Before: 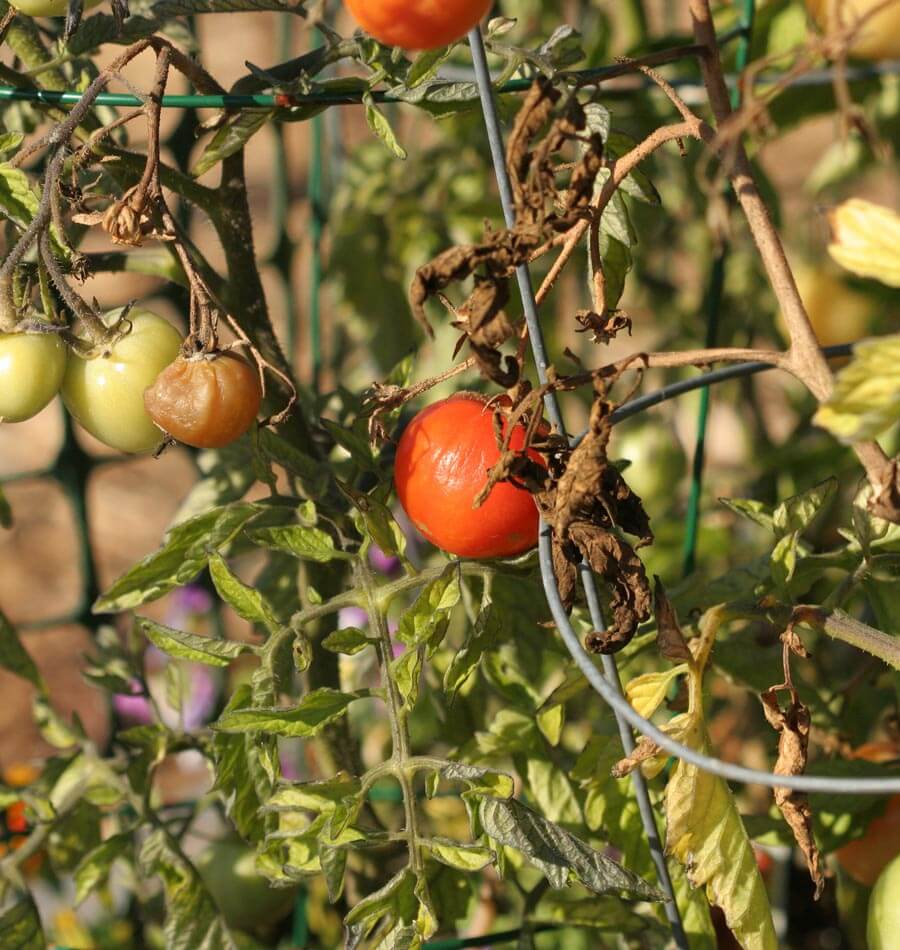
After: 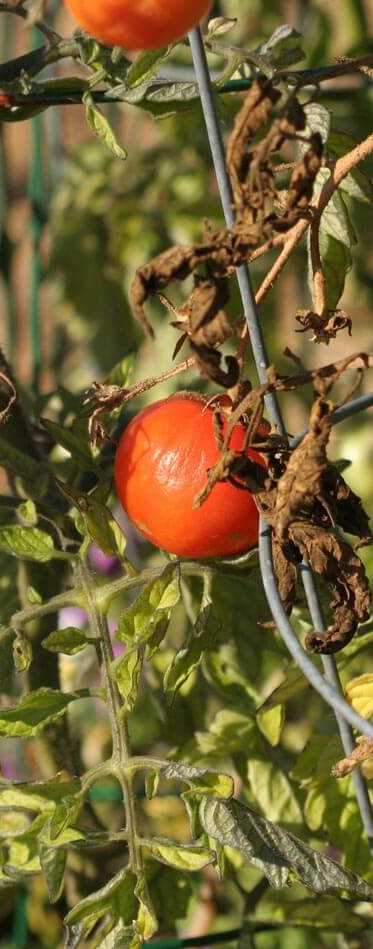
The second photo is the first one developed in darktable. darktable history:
crop: left 31.143%, right 27.337%
